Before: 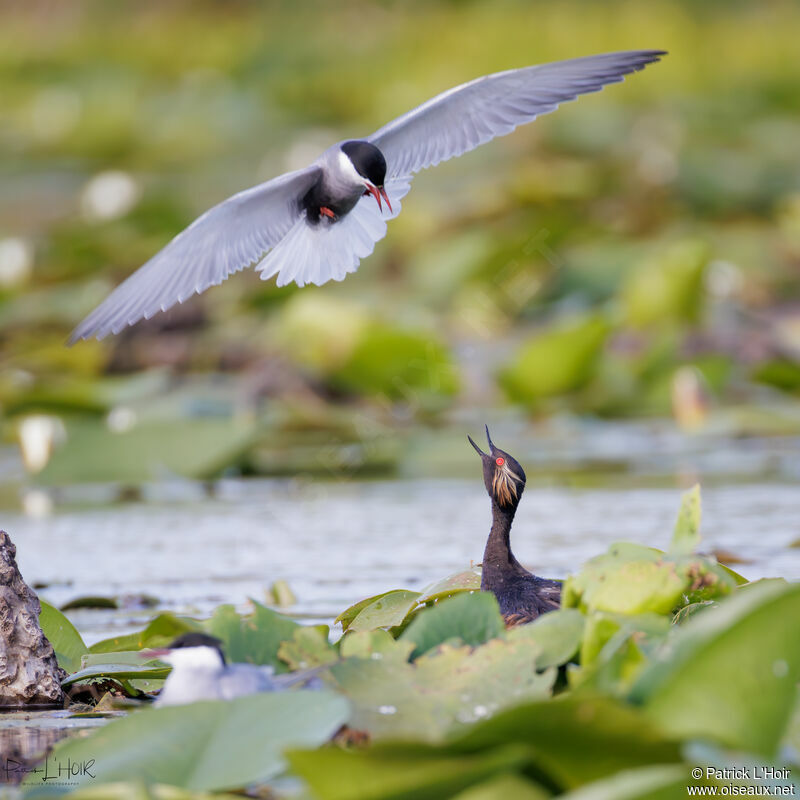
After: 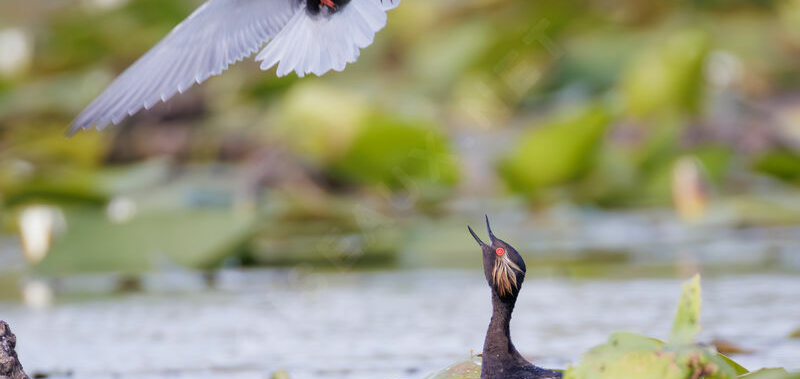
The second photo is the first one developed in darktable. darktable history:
crop and rotate: top 26.398%, bottom 26.221%
